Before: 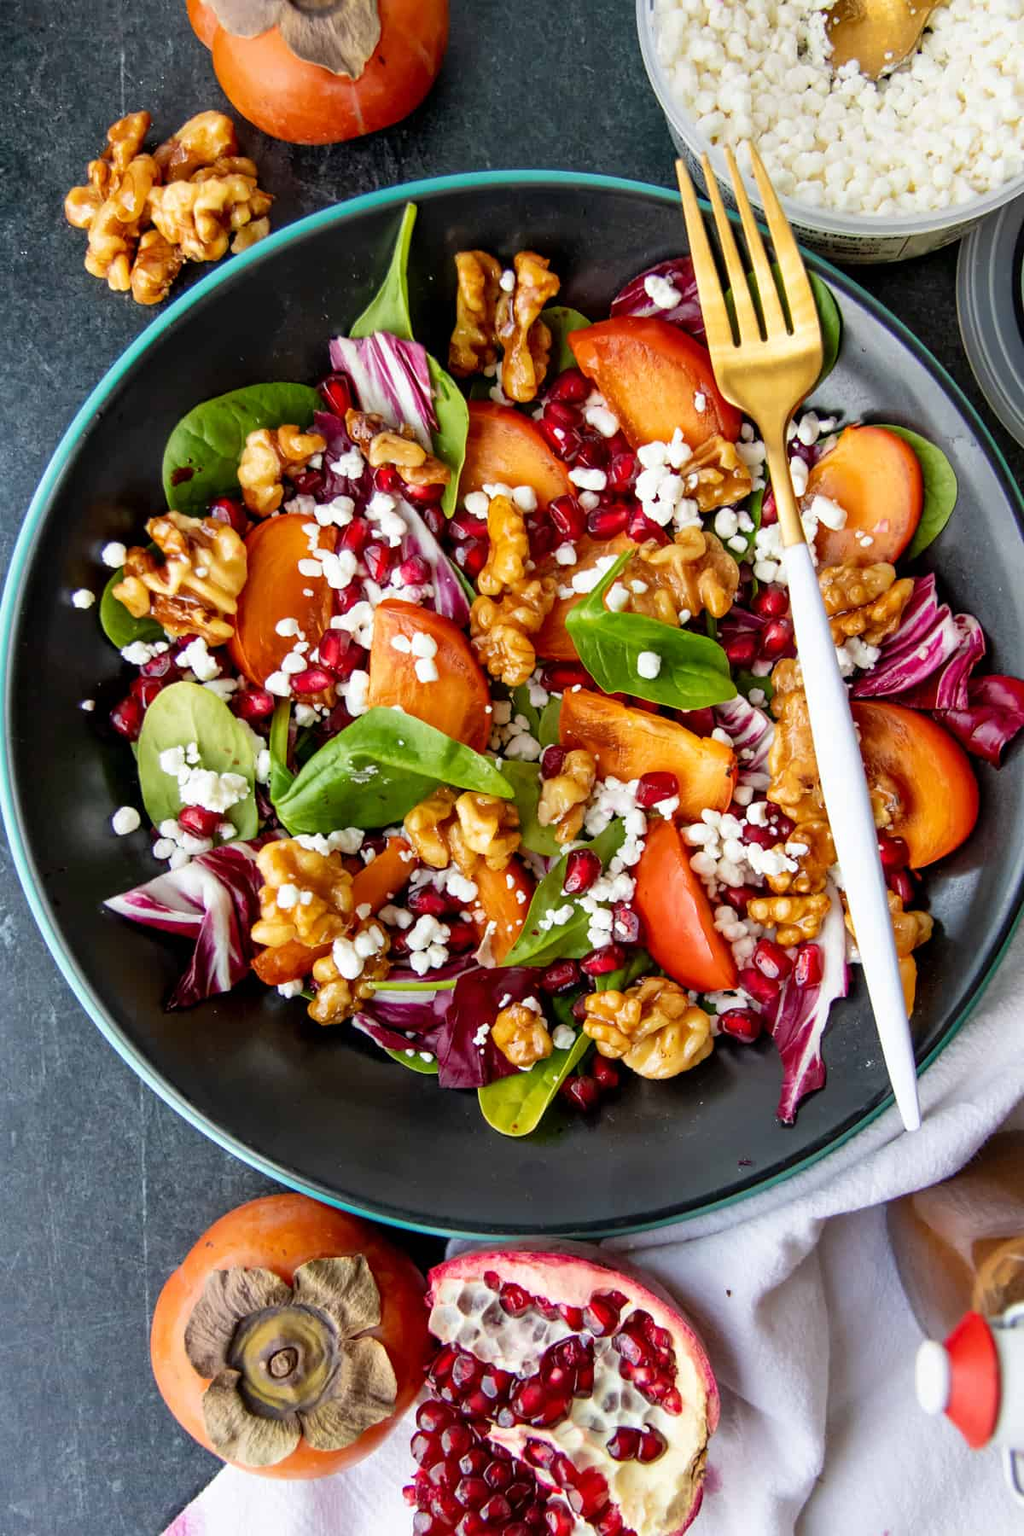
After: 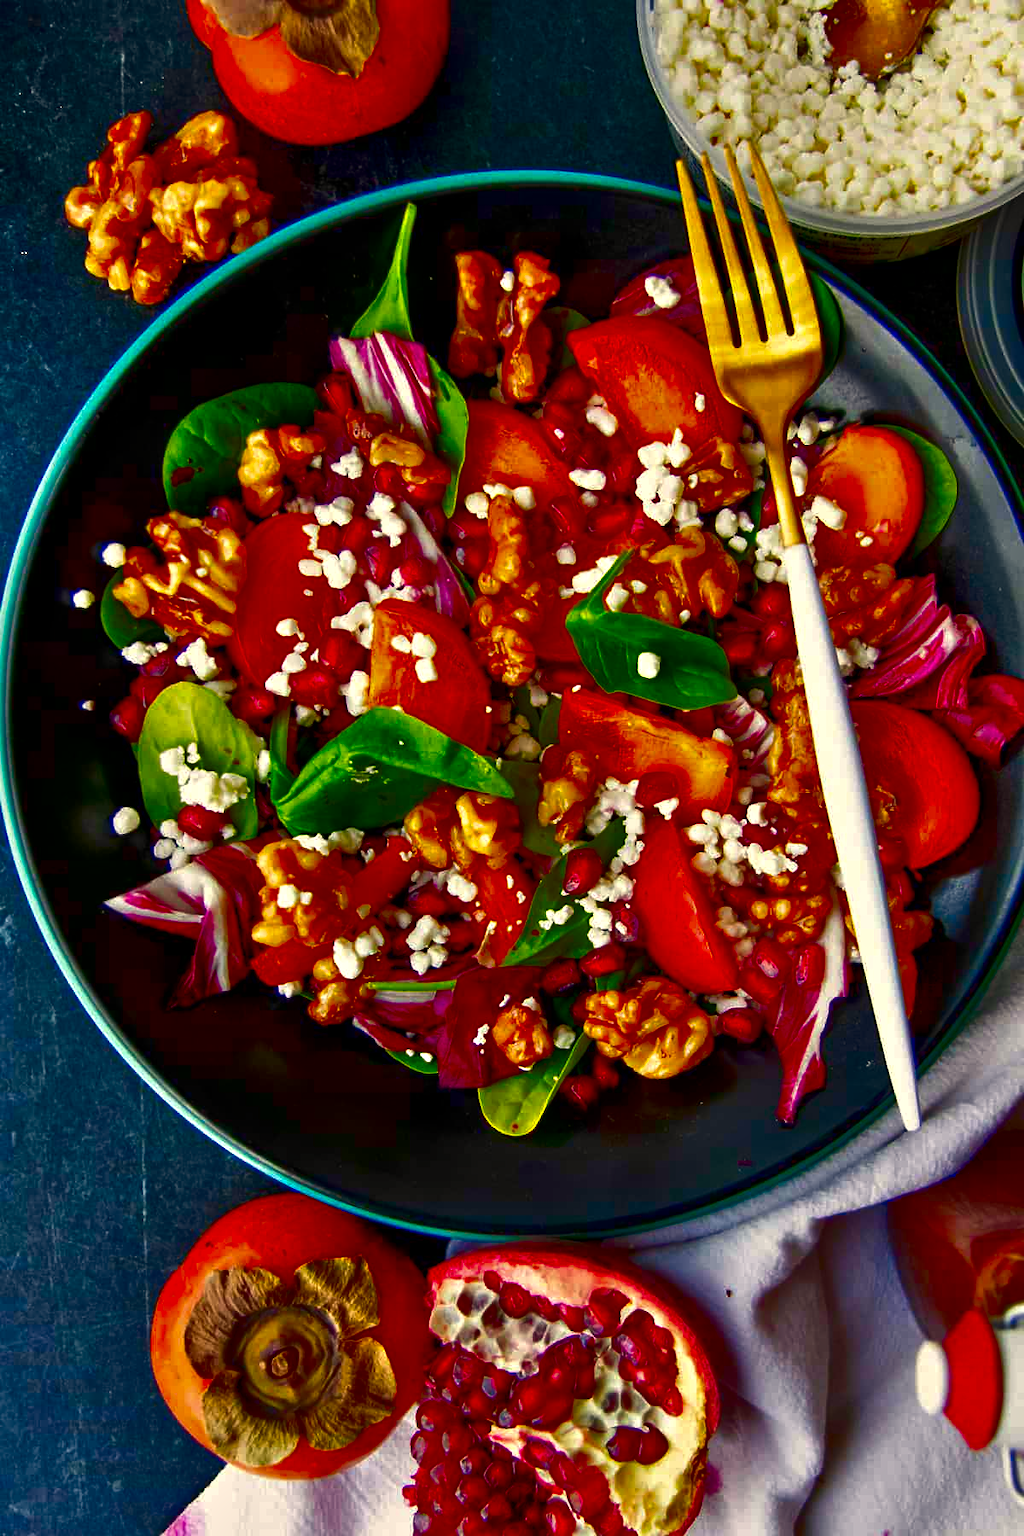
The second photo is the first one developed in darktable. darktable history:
contrast brightness saturation: brightness -1, saturation 1
tone equalizer: -7 EV 0.15 EV, -6 EV 0.6 EV, -5 EV 1.15 EV, -4 EV 1.33 EV, -3 EV 1.15 EV, -2 EV 0.6 EV, -1 EV 0.15 EV, mask exposure compensation -0.5 EV
color correction: highlights a* 1.39, highlights b* 17.83
